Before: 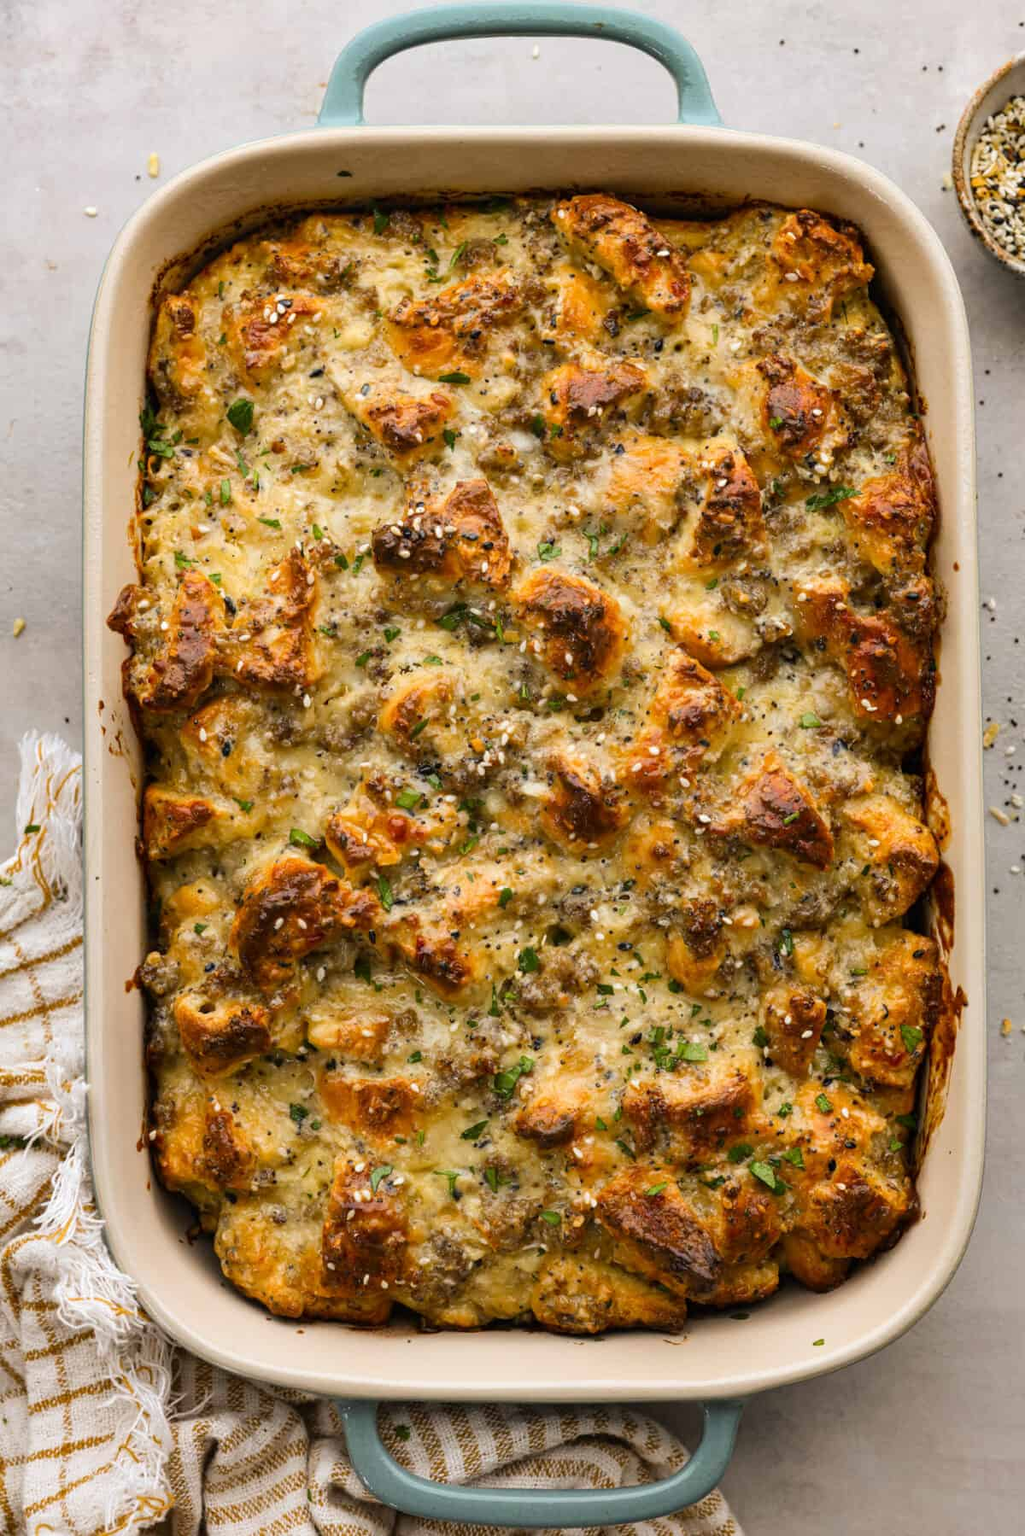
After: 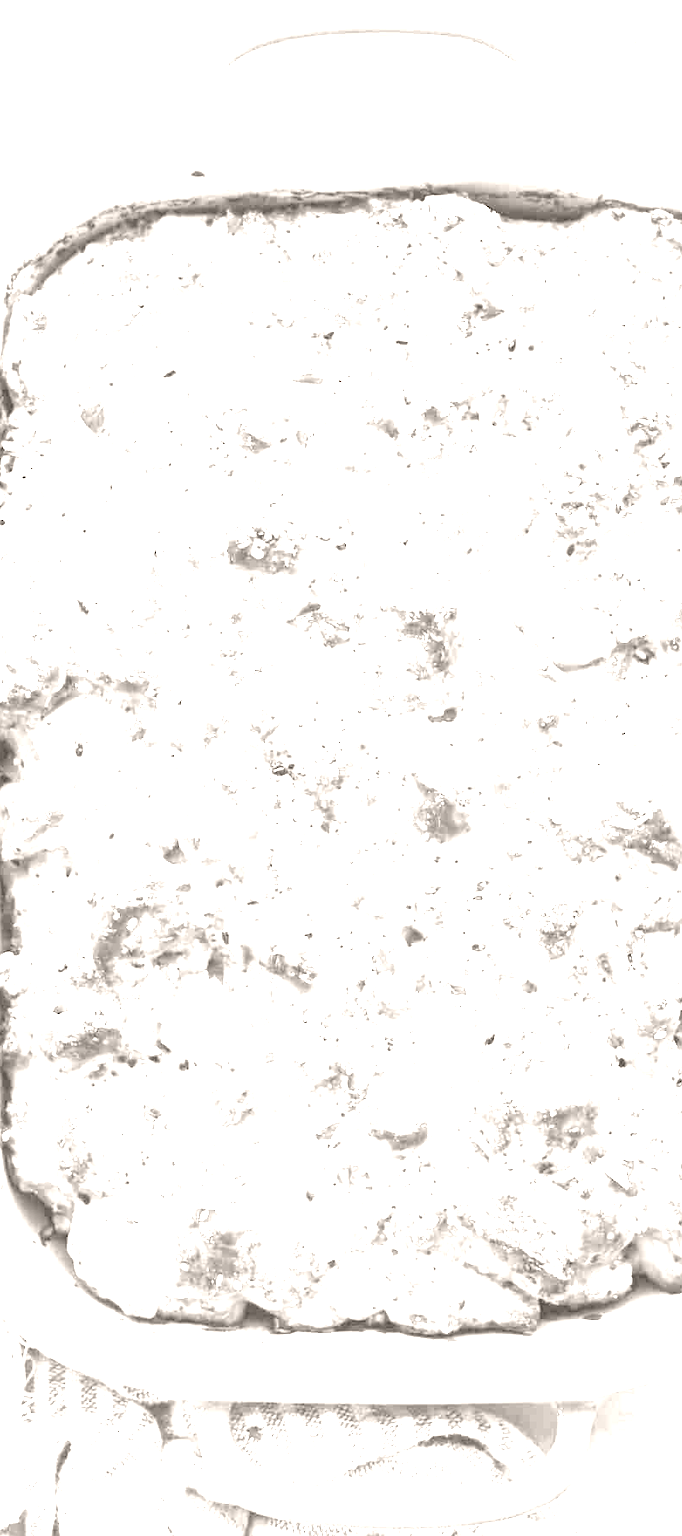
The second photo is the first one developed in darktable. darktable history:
crop and rotate: left 14.385%, right 18.948%
color zones: mix -62.47%
tone curve: curves: ch1 [(0, 0) (0.173, 0.145) (0.467, 0.477) (0.808, 0.611) (1, 1)]; ch2 [(0, 0) (0.255, 0.314) (0.498, 0.509) (0.694, 0.64) (1, 1)], color space Lab, independent channels, preserve colors none
exposure: exposure 3 EV, compensate highlight preservation false
colorize: hue 34.49°, saturation 35.33%, source mix 100%, lightness 55%, version 1
